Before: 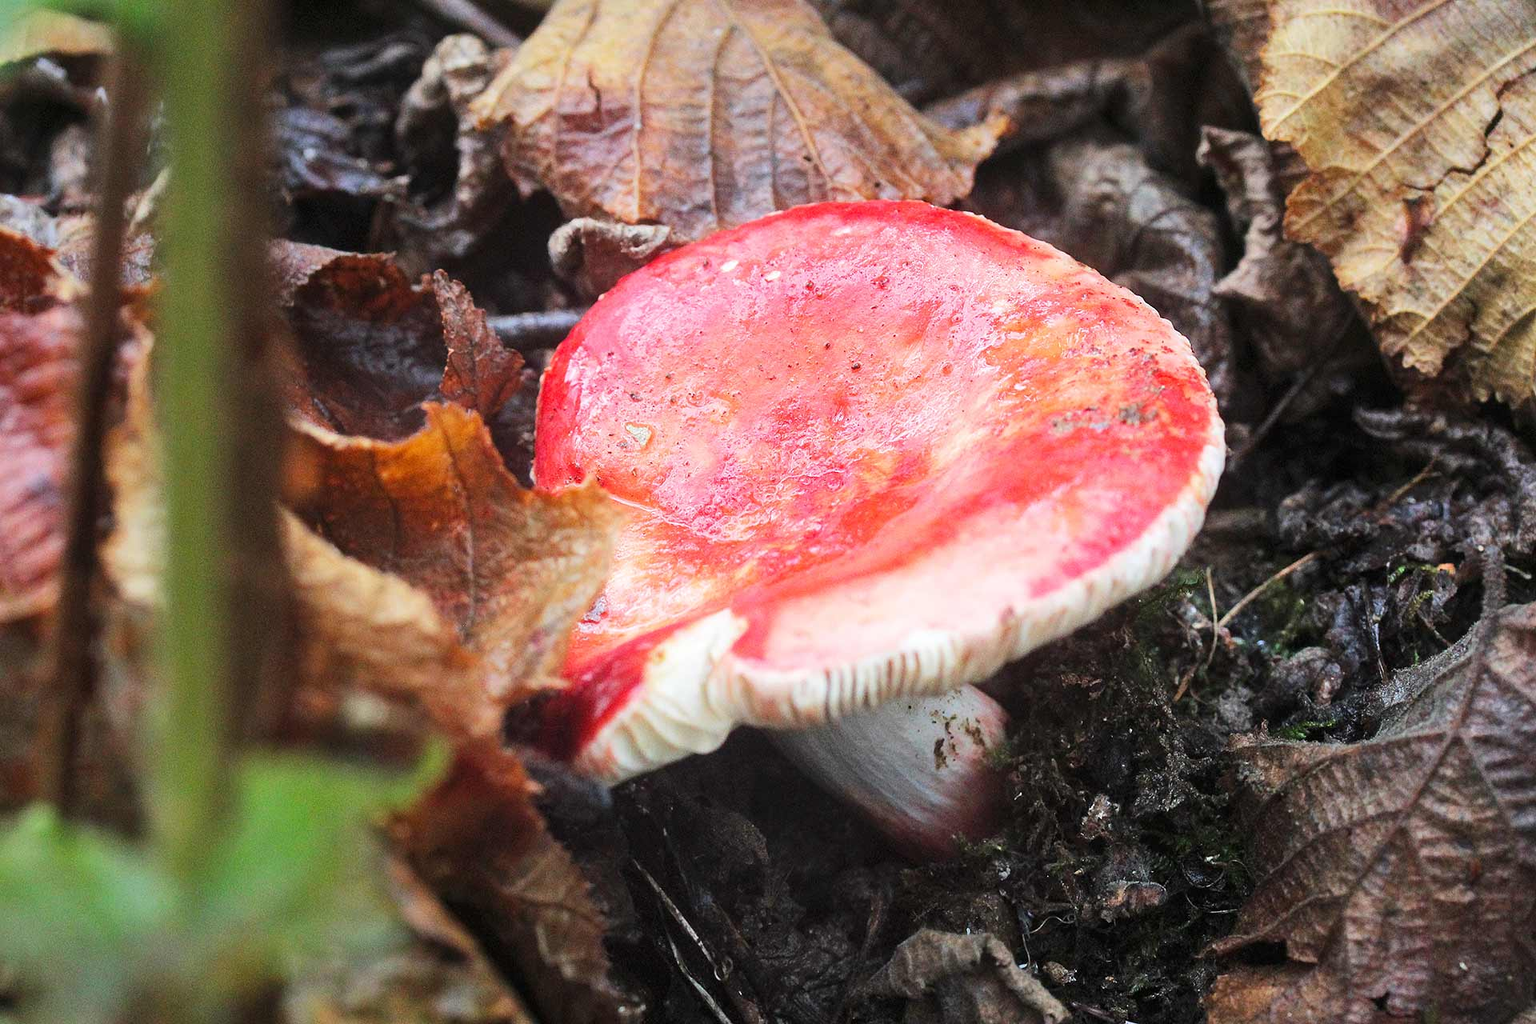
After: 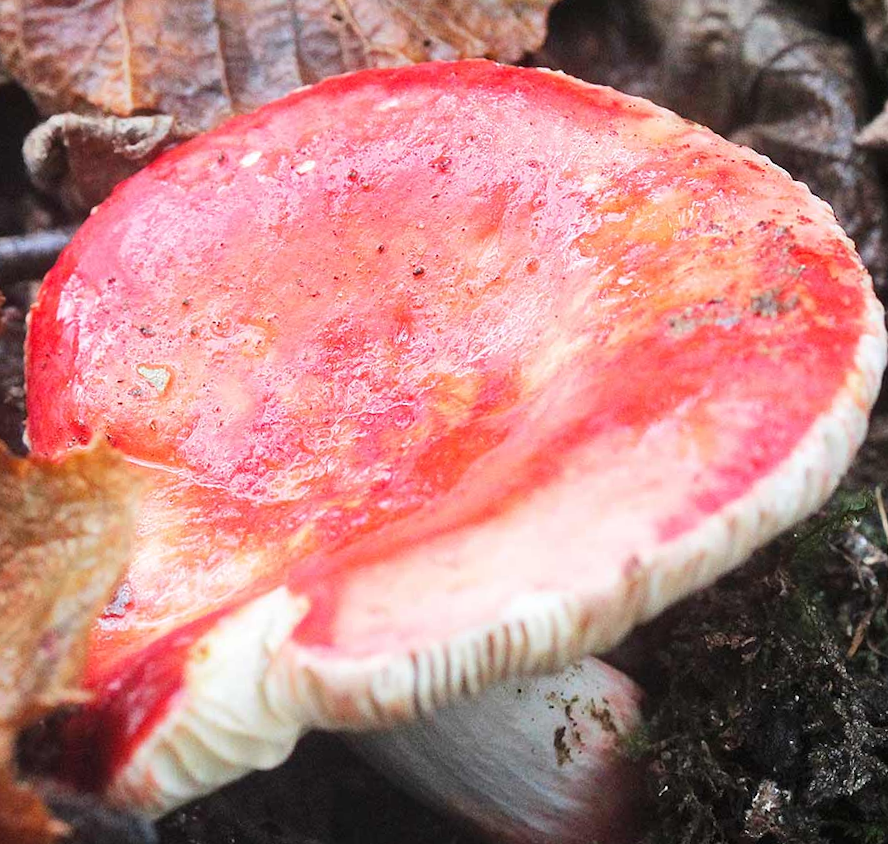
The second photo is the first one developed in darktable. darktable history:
crop: left 32.075%, top 10.976%, right 18.355%, bottom 17.596%
rotate and perspective: rotation -4.57°, crop left 0.054, crop right 0.944, crop top 0.087, crop bottom 0.914
